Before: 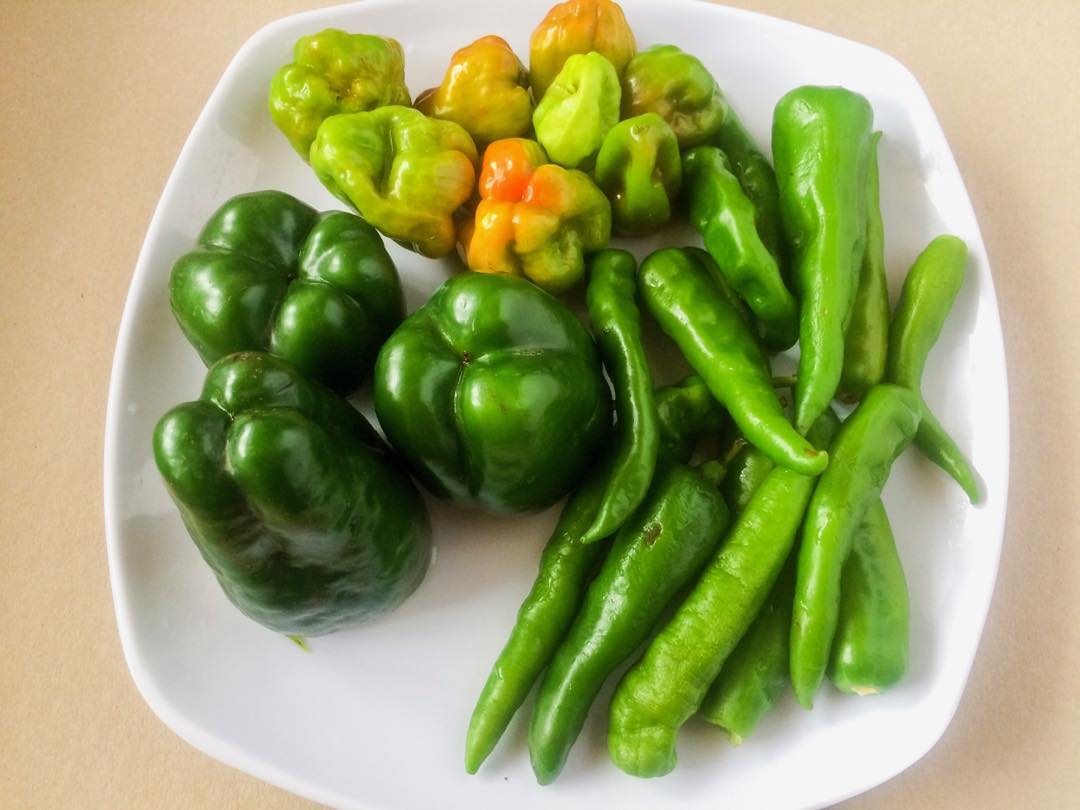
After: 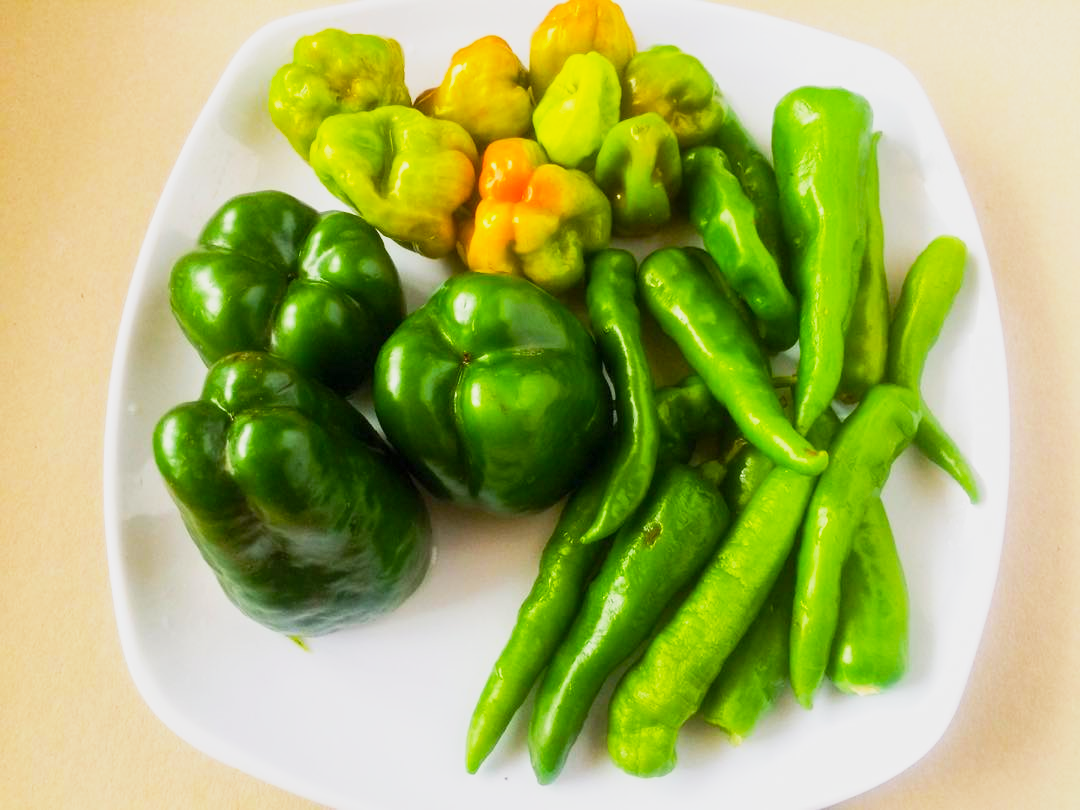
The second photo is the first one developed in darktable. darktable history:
color balance rgb: perceptual saturation grading › global saturation 25%, global vibrance 20%
base curve: curves: ch0 [(0, 0) (0.088, 0.125) (0.176, 0.251) (0.354, 0.501) (0.613, 0.749) (1, 0.877)], preserve colors none
